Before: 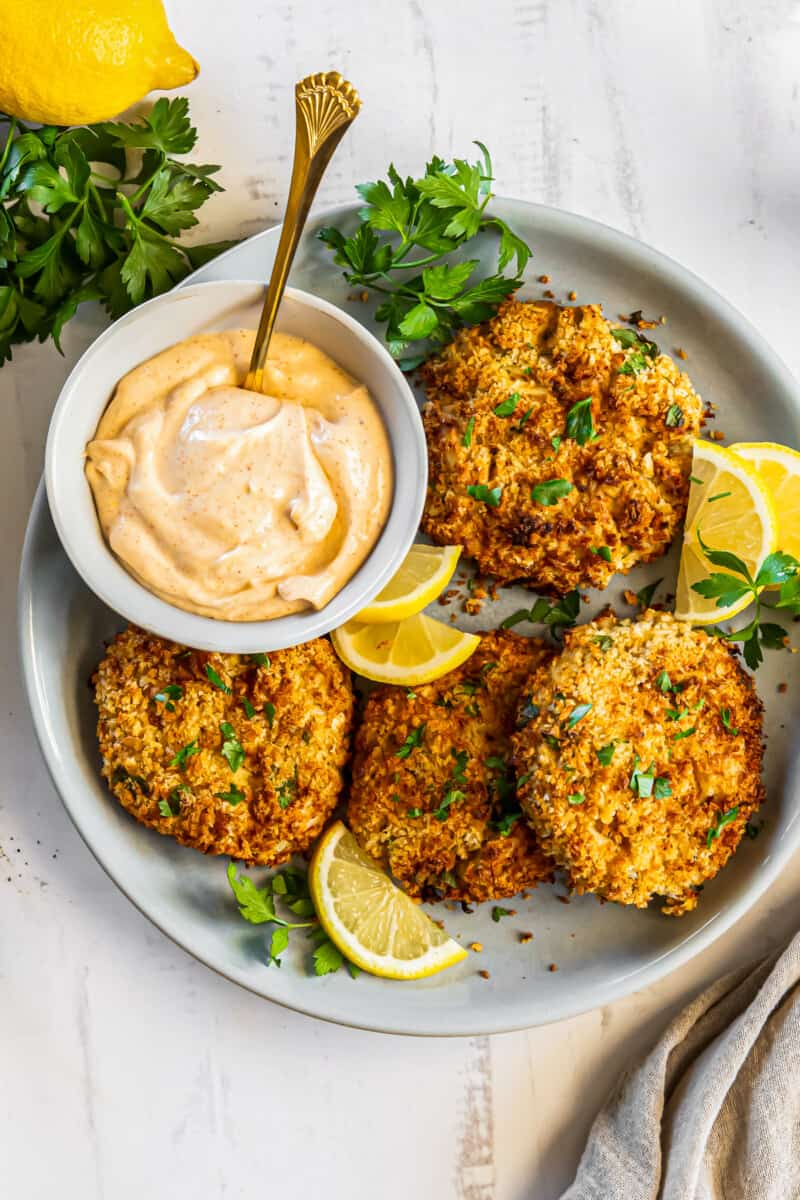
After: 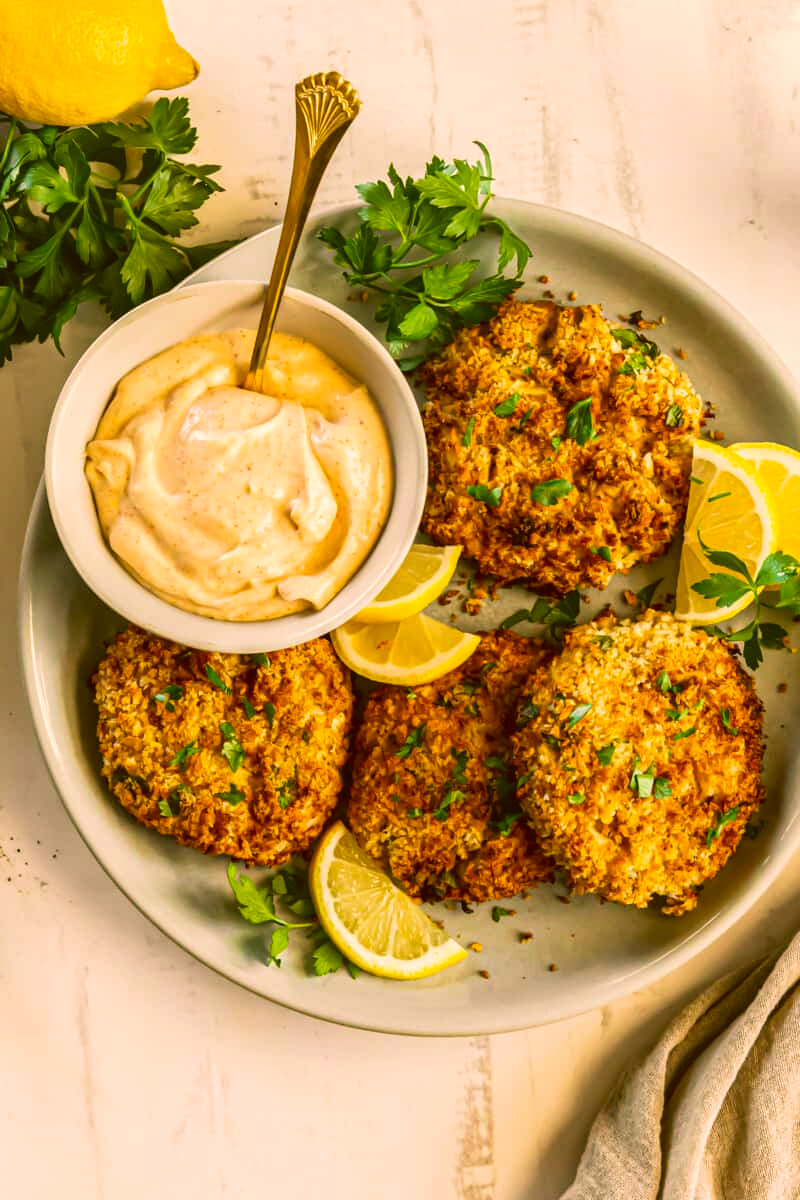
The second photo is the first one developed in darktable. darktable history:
color correction: highlights a* 8.78, highlights b* 15.21, shadows a* -0.603, shadows b* 26.51
velvia: strength 44.85%
